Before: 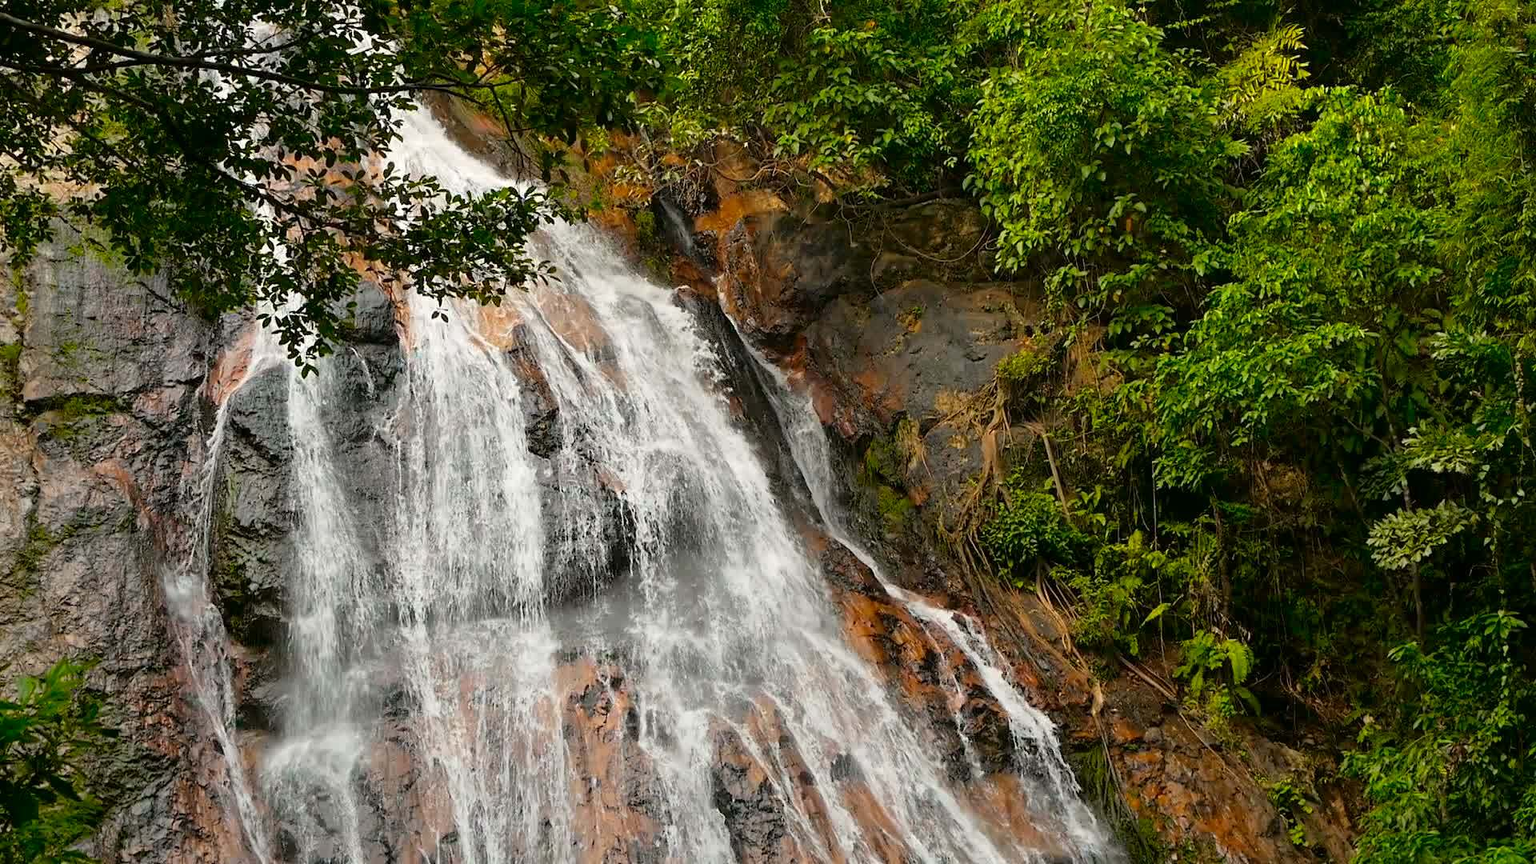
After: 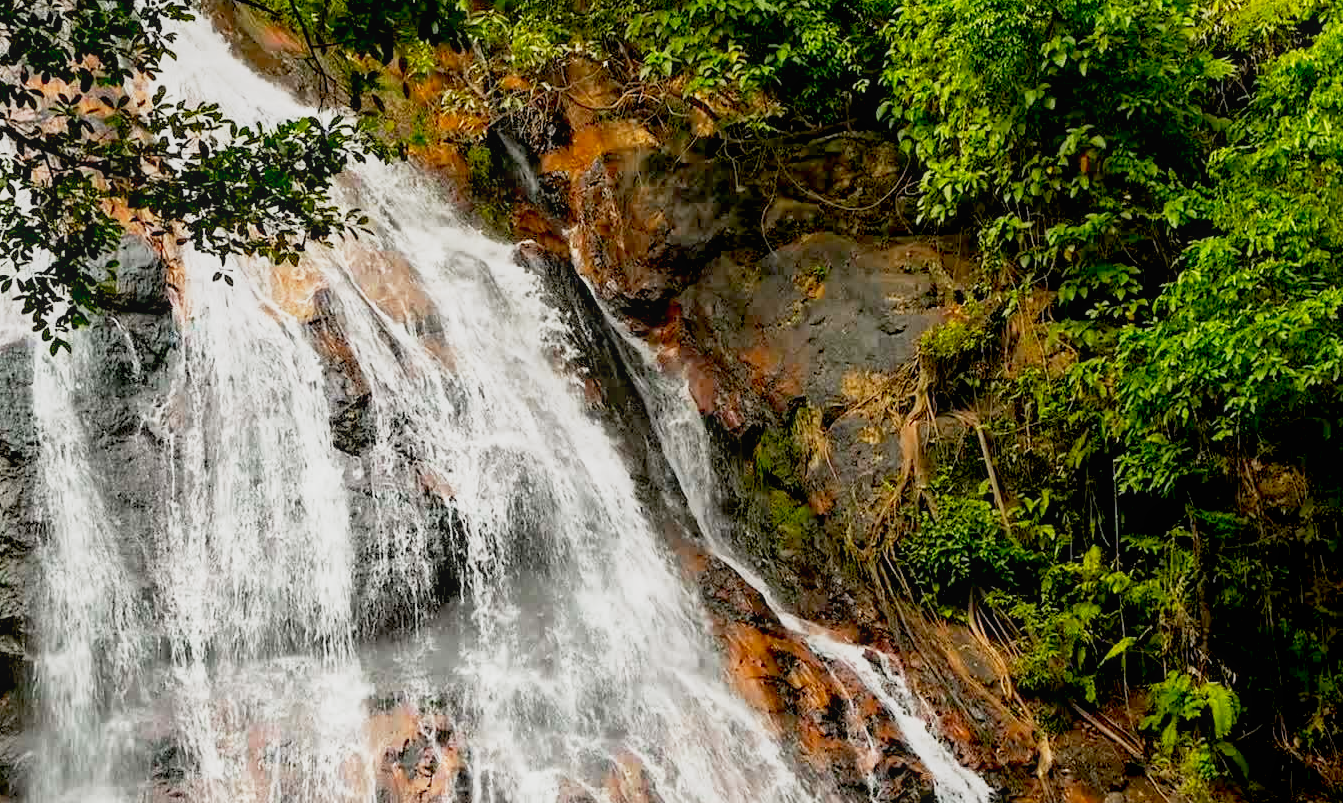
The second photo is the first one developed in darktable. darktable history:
base curve: curves: ch0 [(0, 0) (0.088, 0.125) (0.176, 0.251) (0.354, 0.501) (0.613, 0.749) (1, 0.877)], preserve colors none
exposure: black level correction 0.011, compensate exposure bias true, compensate highlight preservation false
local contrast: detail 109%
crop and rotate: left 17.059%, top 10.902%, right 12.976%, bottom 14.705%
